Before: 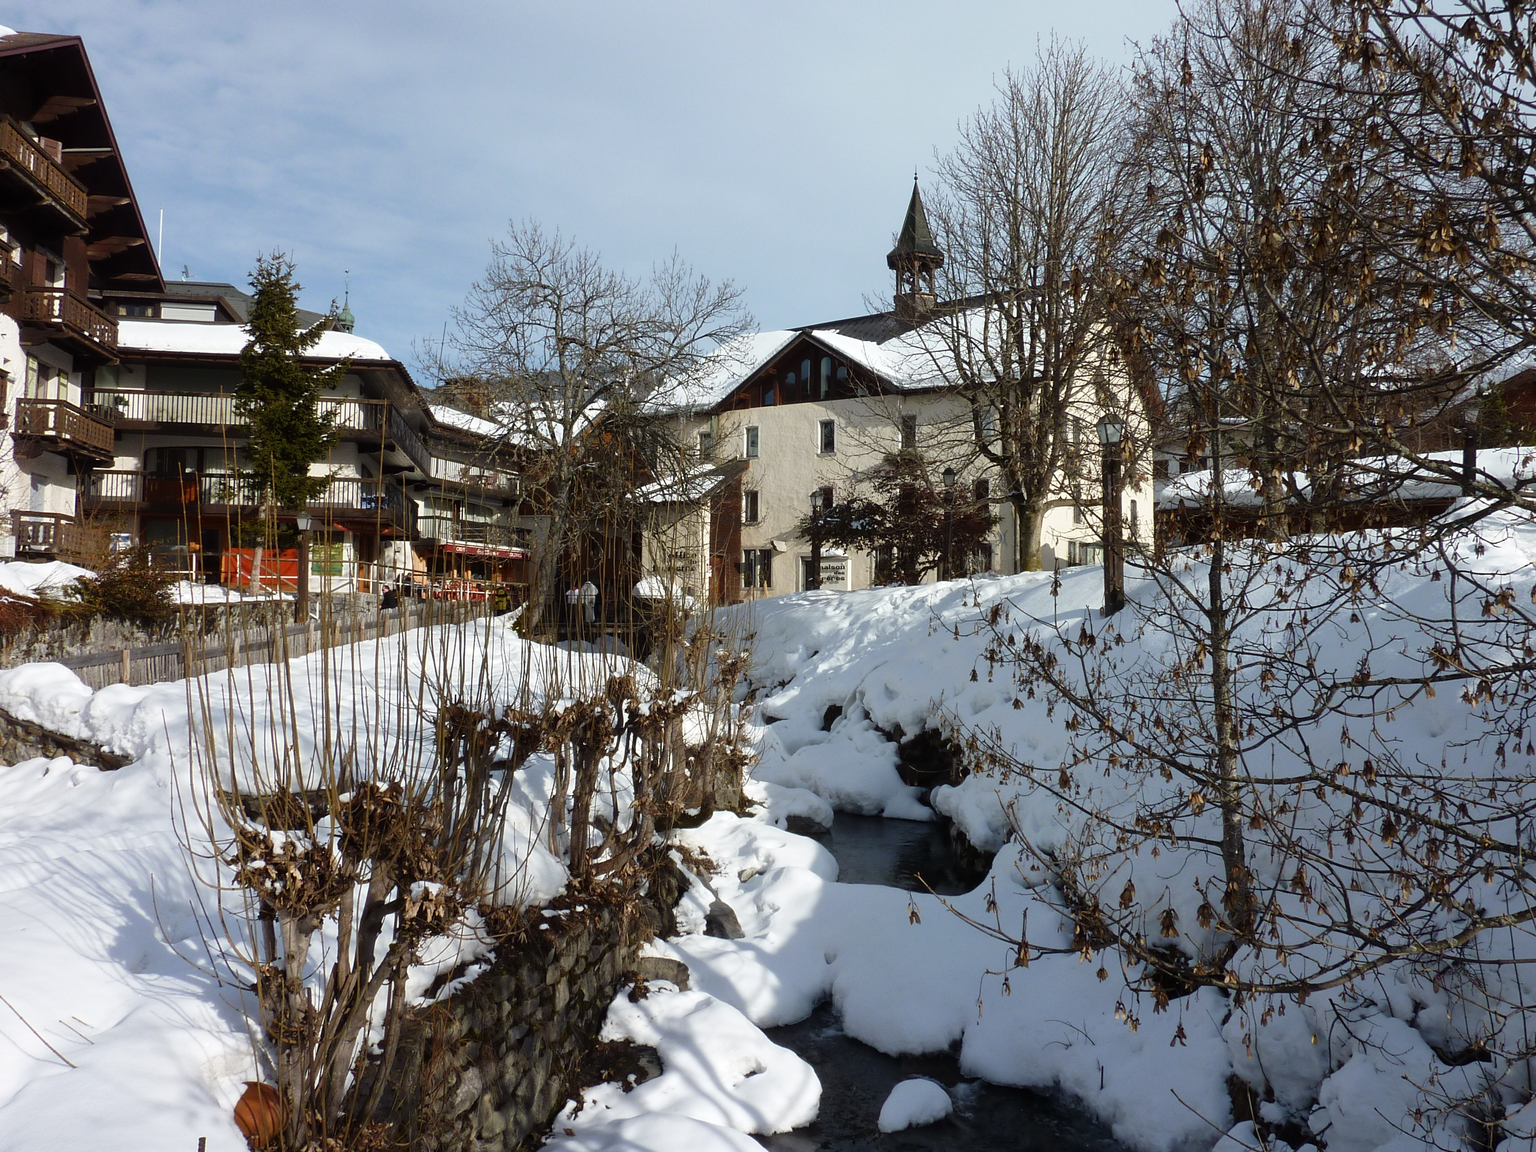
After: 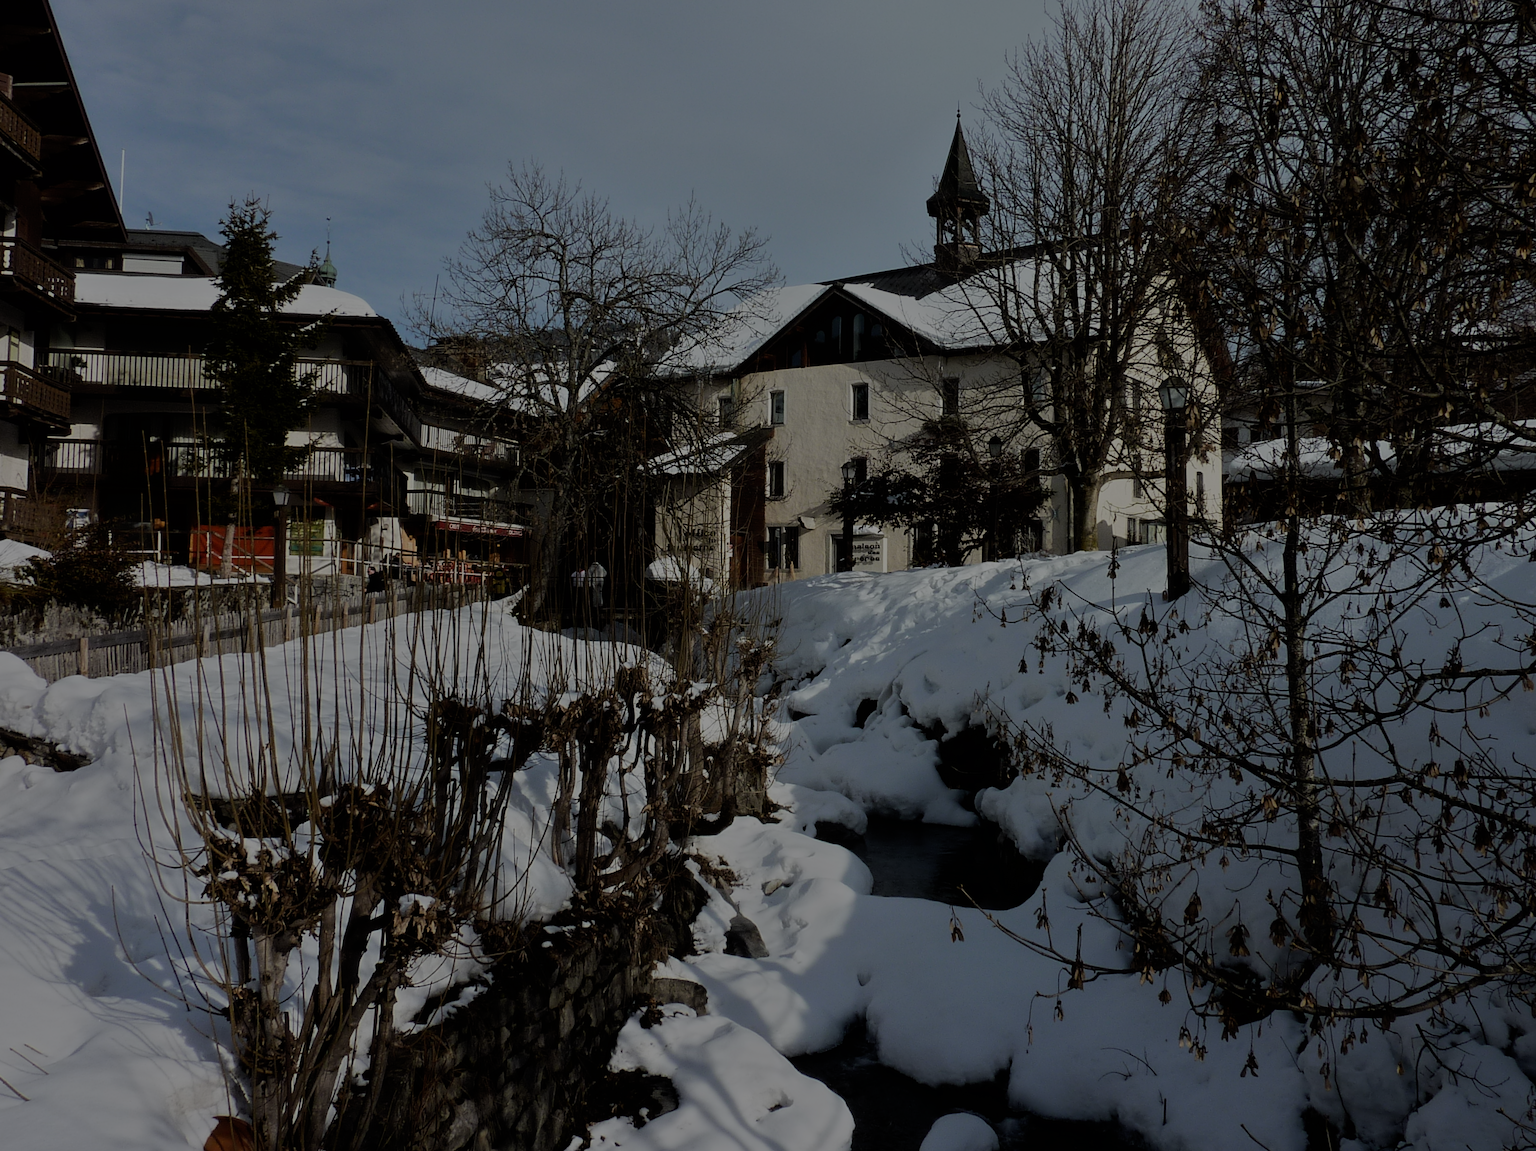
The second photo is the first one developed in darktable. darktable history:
crop: left 3.305%, top 6.436%, right 6.389%, bottom 3.258%
filmic rgb: hardness 4.17
tone equalizer: -8 EV -2 EV, -7 EV -2 EV, -6 EV -2 EV, -5 EV -2 EV, -4 EV -2 EV, -3 EV -2 EV, -2 EV -2 EV, -1 EV -1.63 EV, +0 EV -2 EV
